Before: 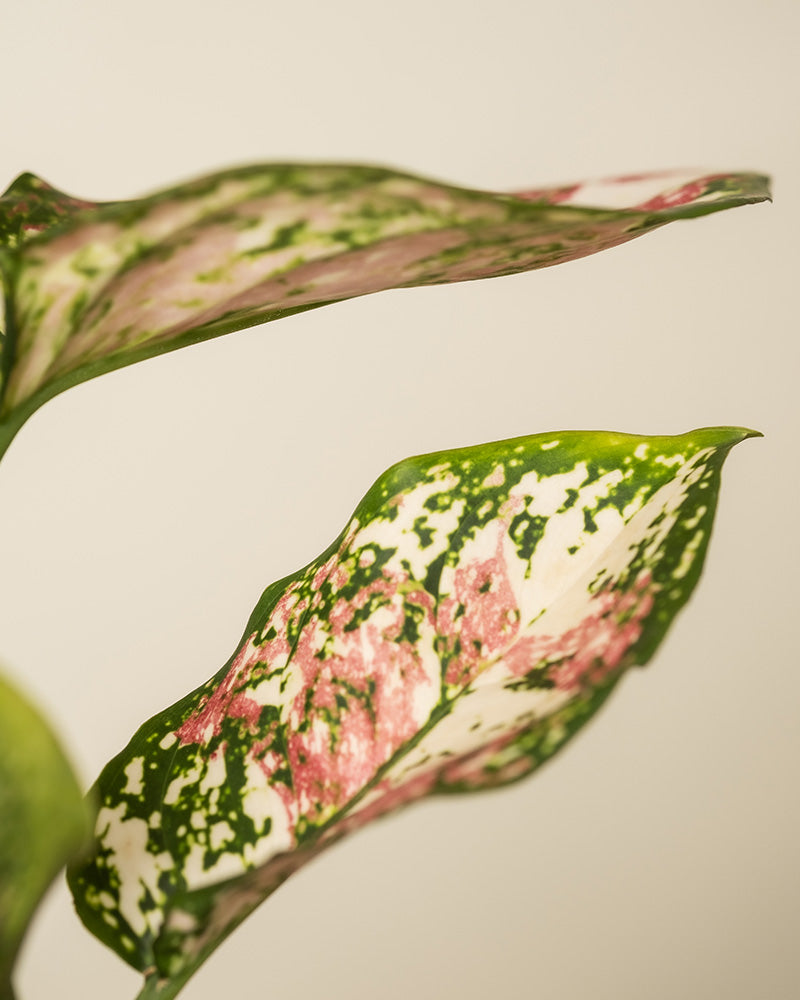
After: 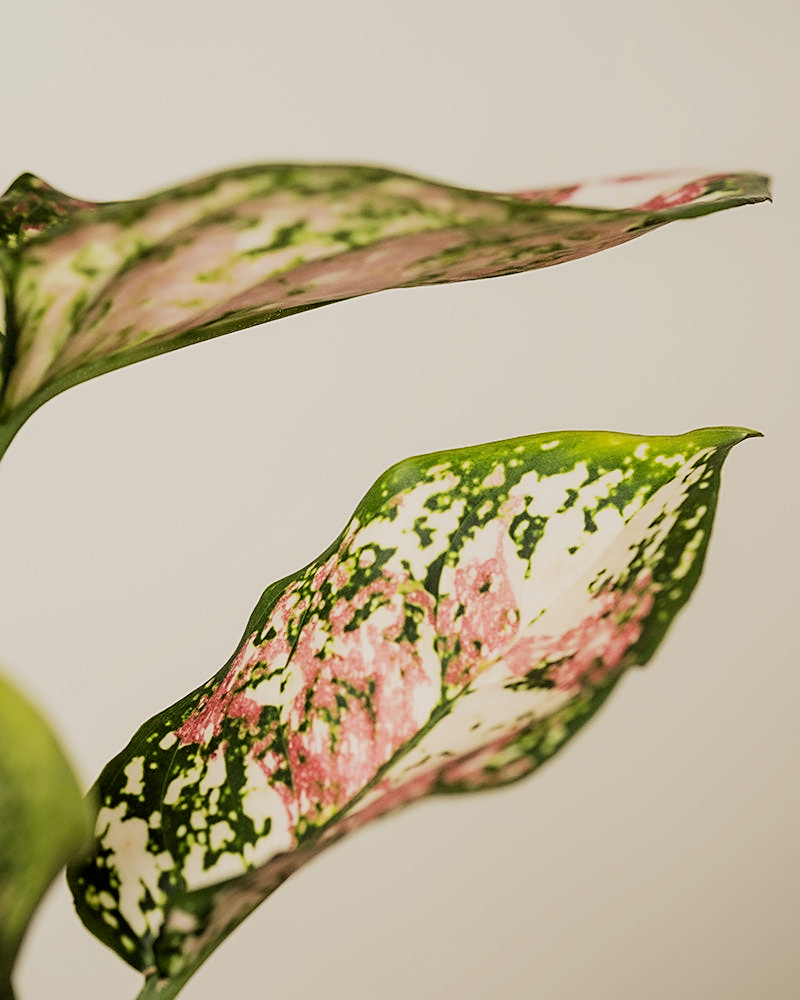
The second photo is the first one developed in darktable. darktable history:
sharpen: on, module defaults
filmic rgb: black relative exposure -5 EV, hardness 2.88, contrast 1.2, highlights saturation mix -30%
